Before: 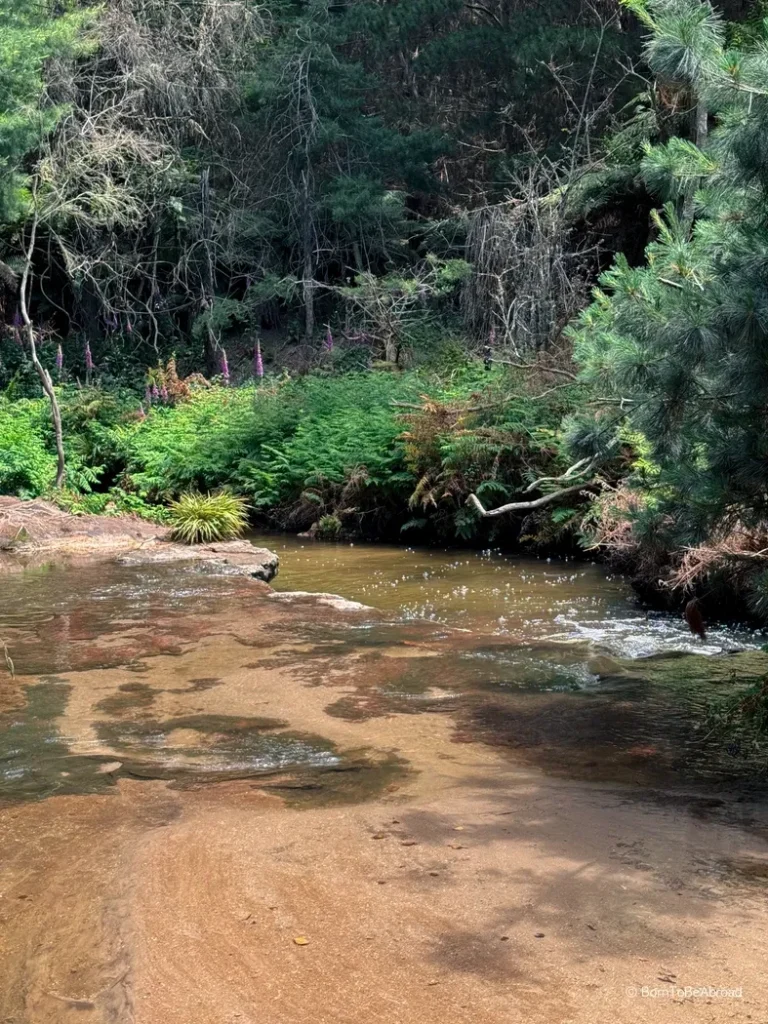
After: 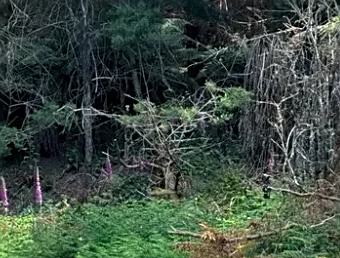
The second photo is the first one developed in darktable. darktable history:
sharpen: on, module defaults
crop: left 28.777%, top 16.849%, right 26.858%, bottom 57.92%
